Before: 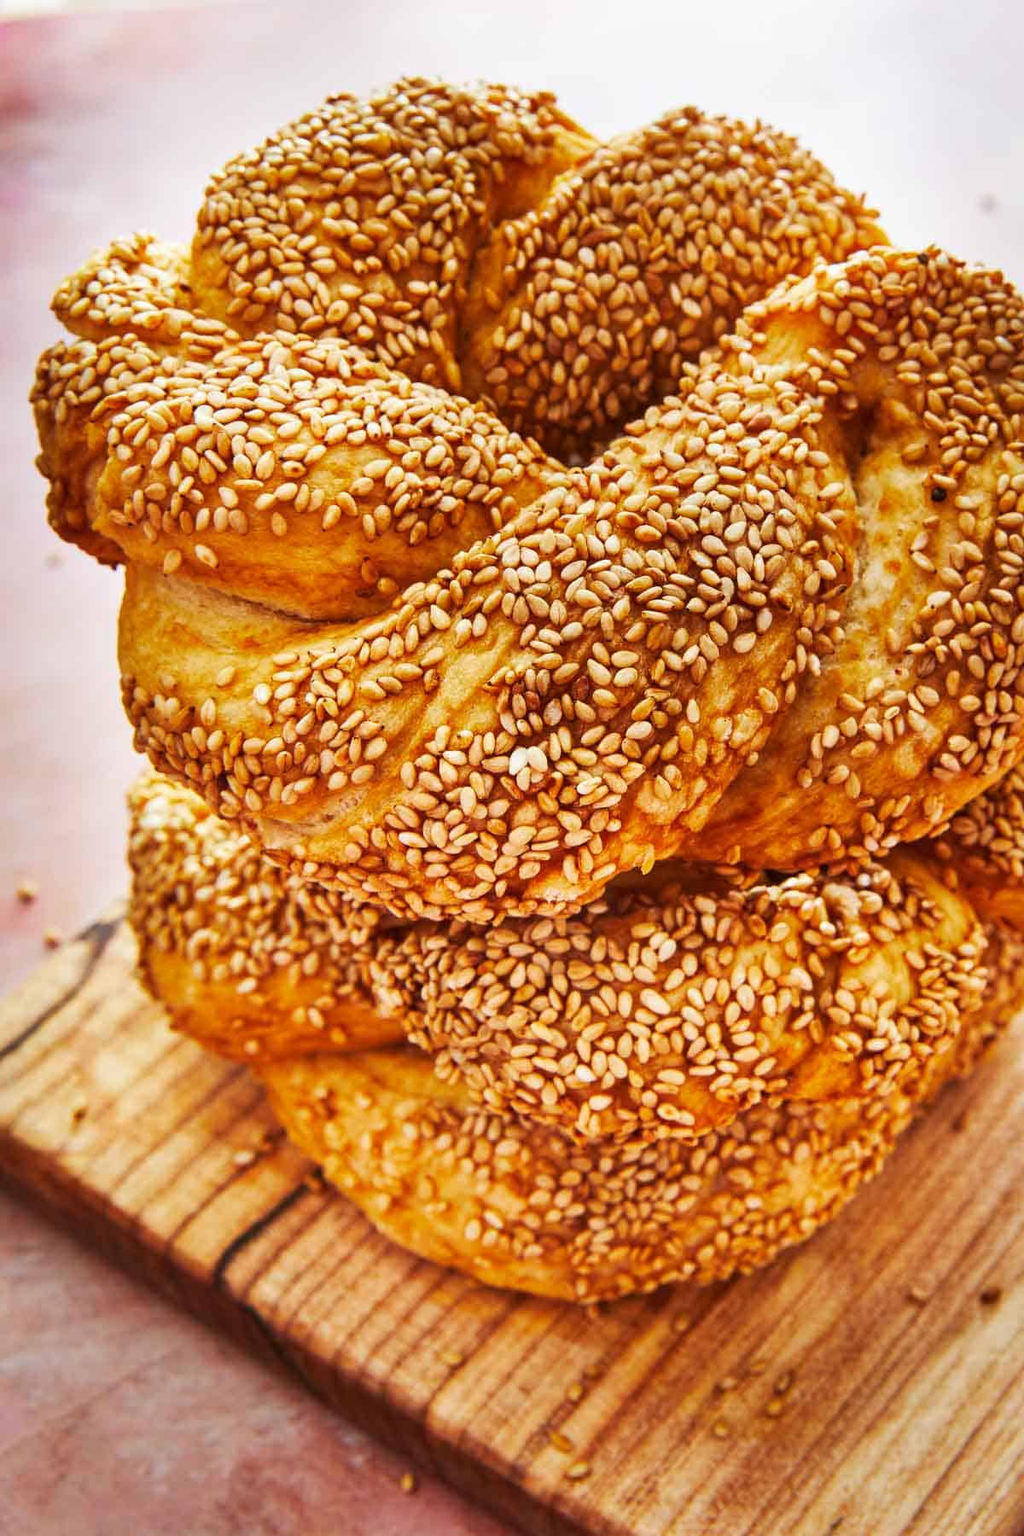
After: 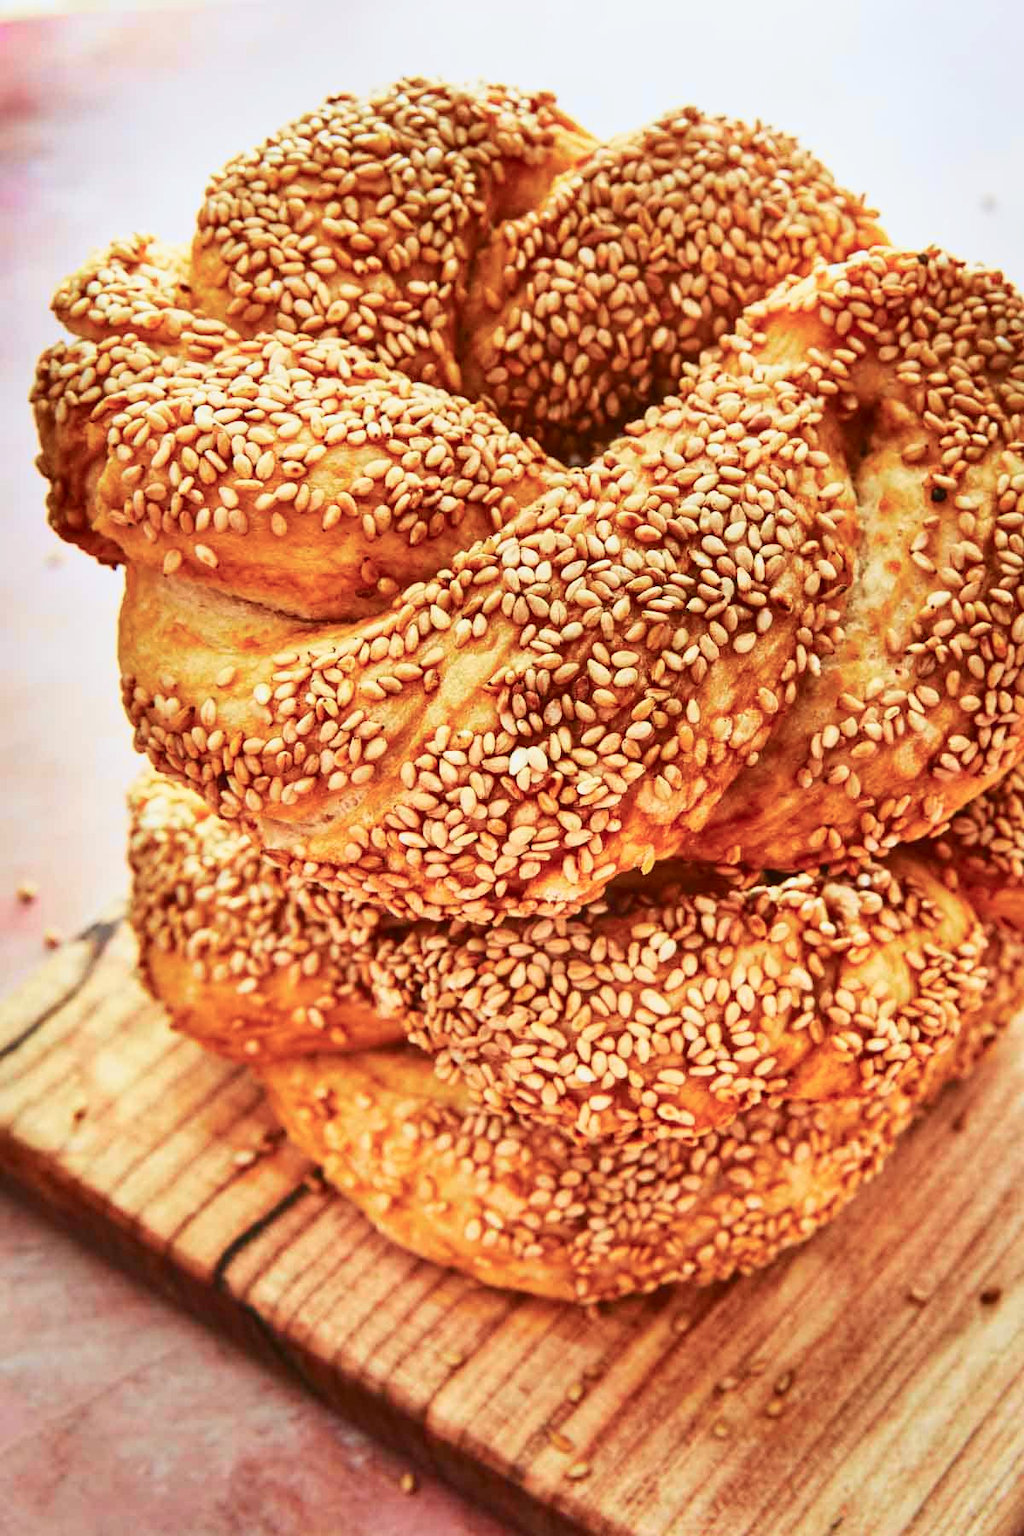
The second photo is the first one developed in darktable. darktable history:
tone curve: curves: ch0 [(0, 0.039) (0.104, 0.103) (0.273, 0.267) (0.448, 0.487) (0.704, 0.761) (0.886, 0.922) (0.994, 0.971)]; ch1 [(0, 0) (0.335, 0.298) (0.446, 0.413) (0.485, 0.487) (0.515, 0.503) (0.566, 0.563) (0.641, 0.655) (1, 1)]; ch2 [(0, 0) (0.314, 0.301) (0.421, 0.411) (0.502, 0.494) (0.528, 0.54) (0.557, 0.559) (0.612, 0.62) (0.722, 0.686) (1, 1)], color space Lab, independent channels, preserve colors none
